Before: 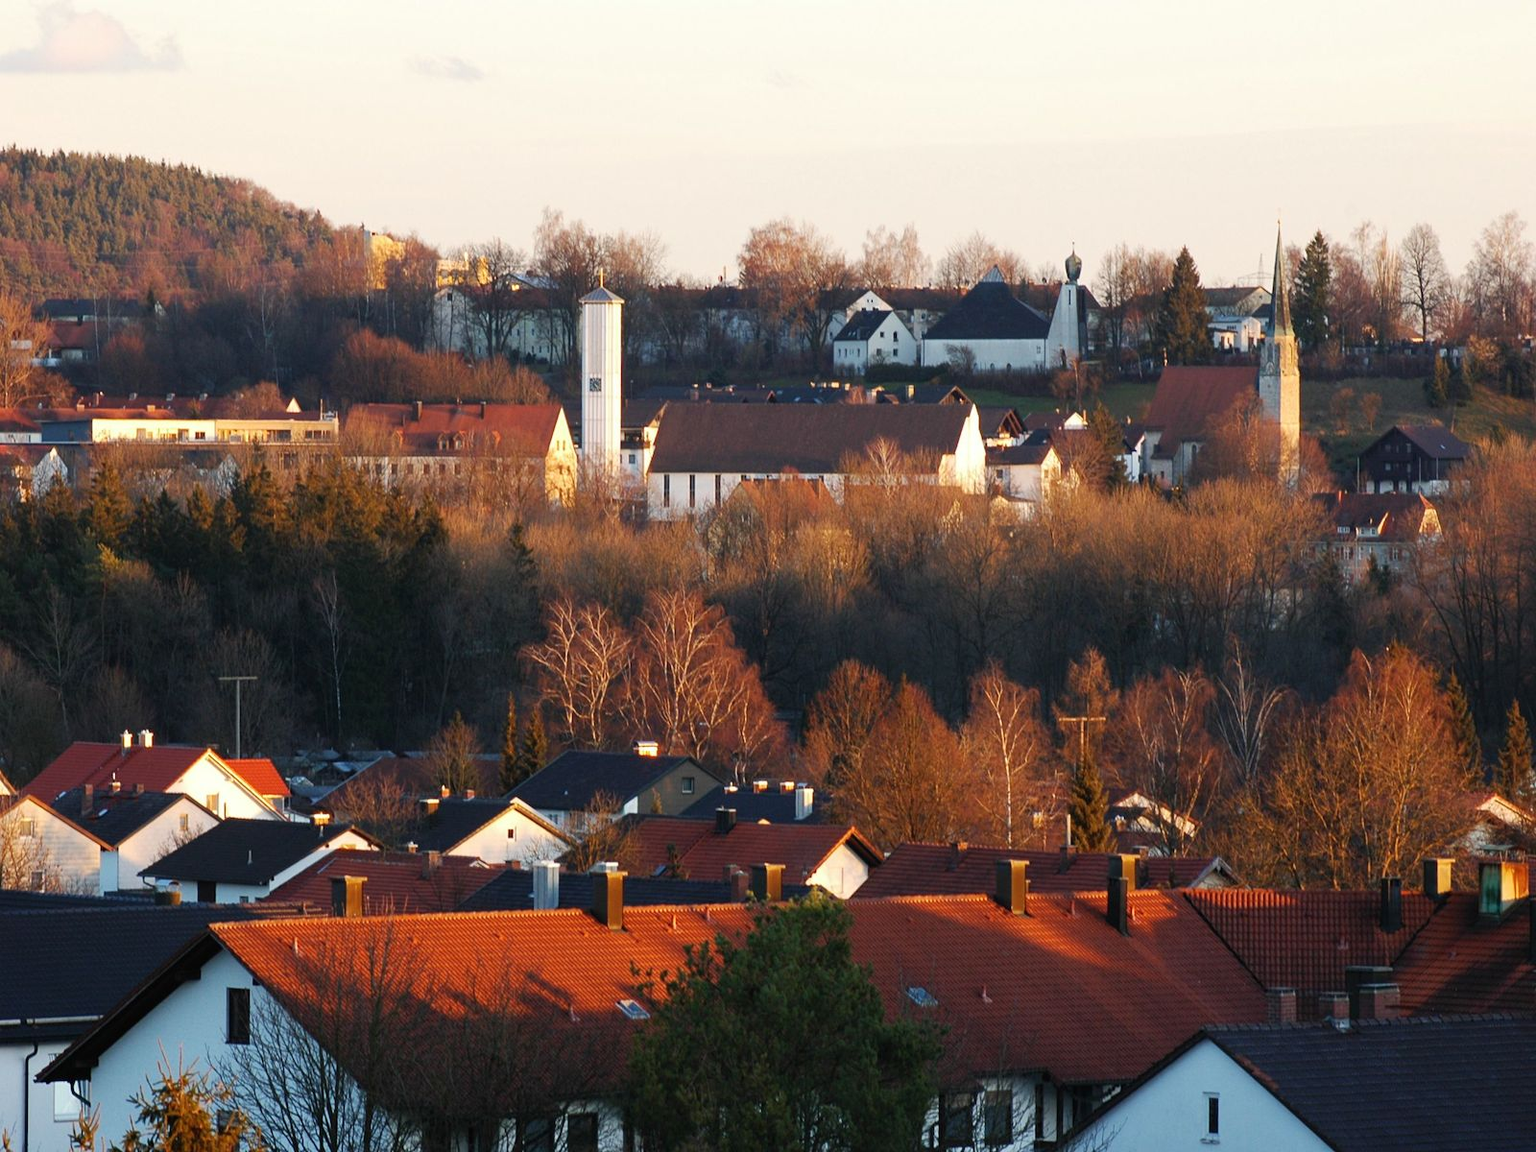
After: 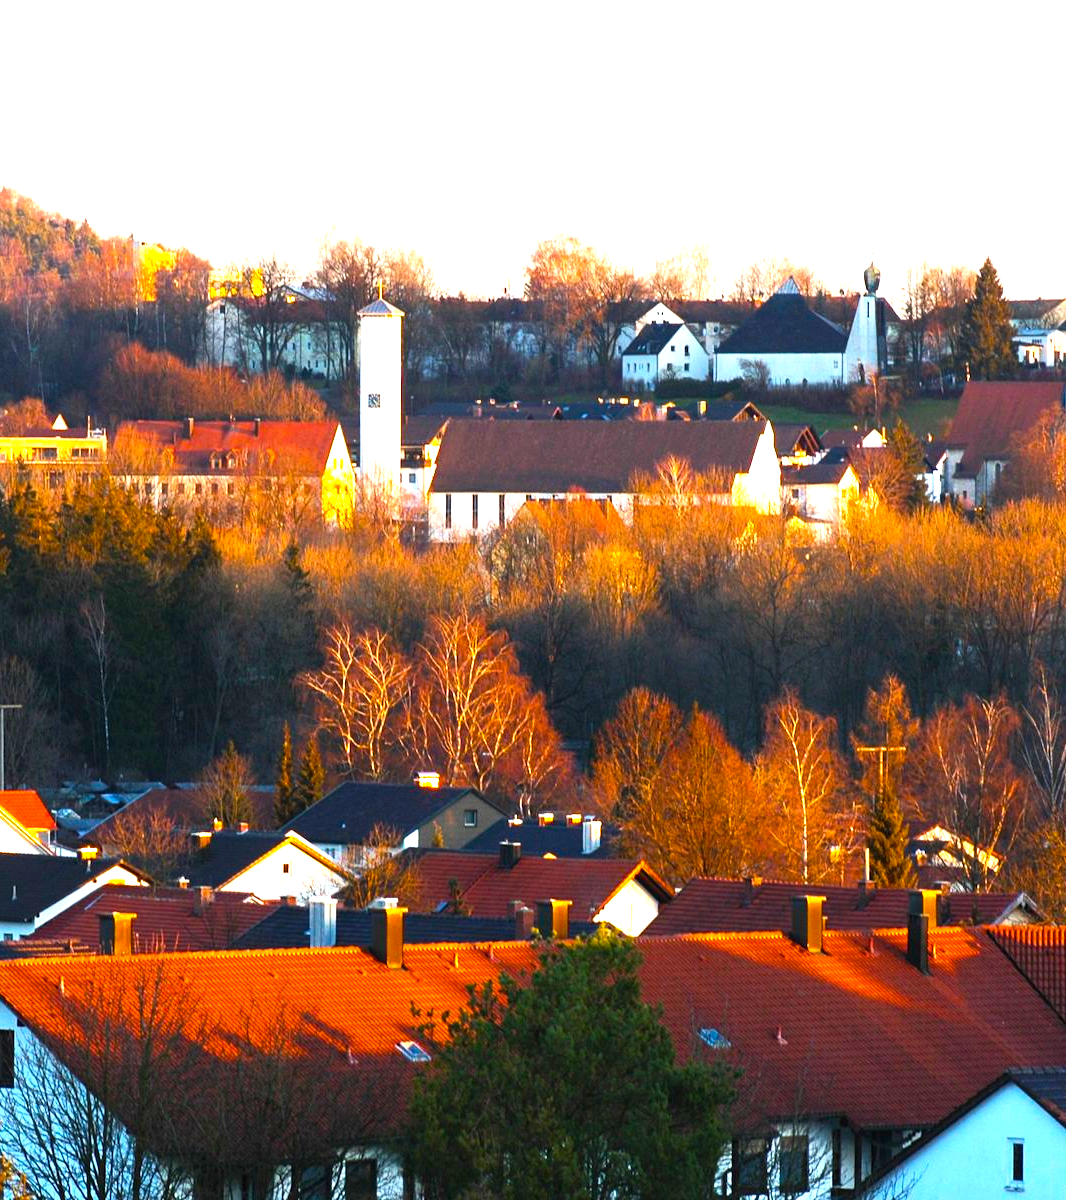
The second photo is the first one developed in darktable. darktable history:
color balance rgb: linear chroma grading › shadows -10%, linear chroma grading › global chroma 20%, perceptual saturation grading › global saturation 15%, perceptual brilliance grading › global brilliance 30%, perceptual brilliance grading › highlights 12%, perceptual brilliance grading › mid-tones 24%, global vibrance 20%
crop: left 15.419%, right 17.914%
